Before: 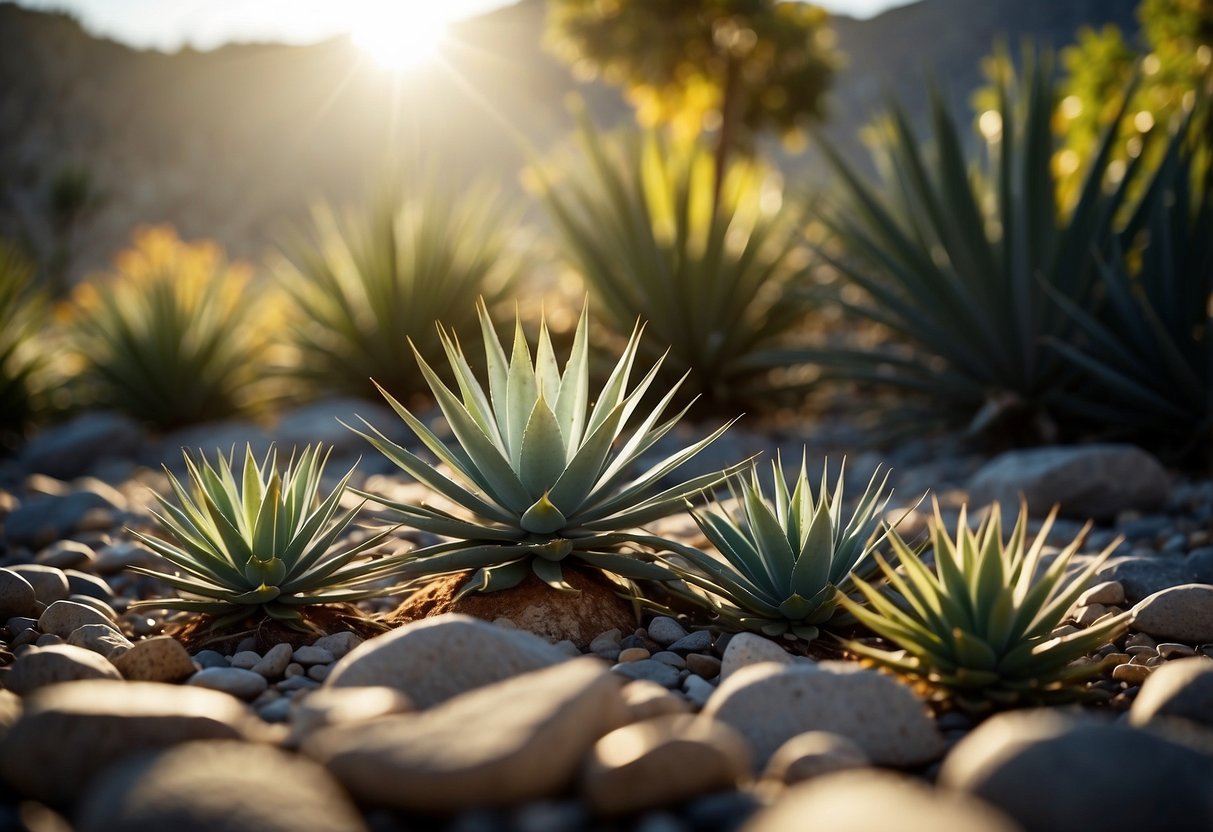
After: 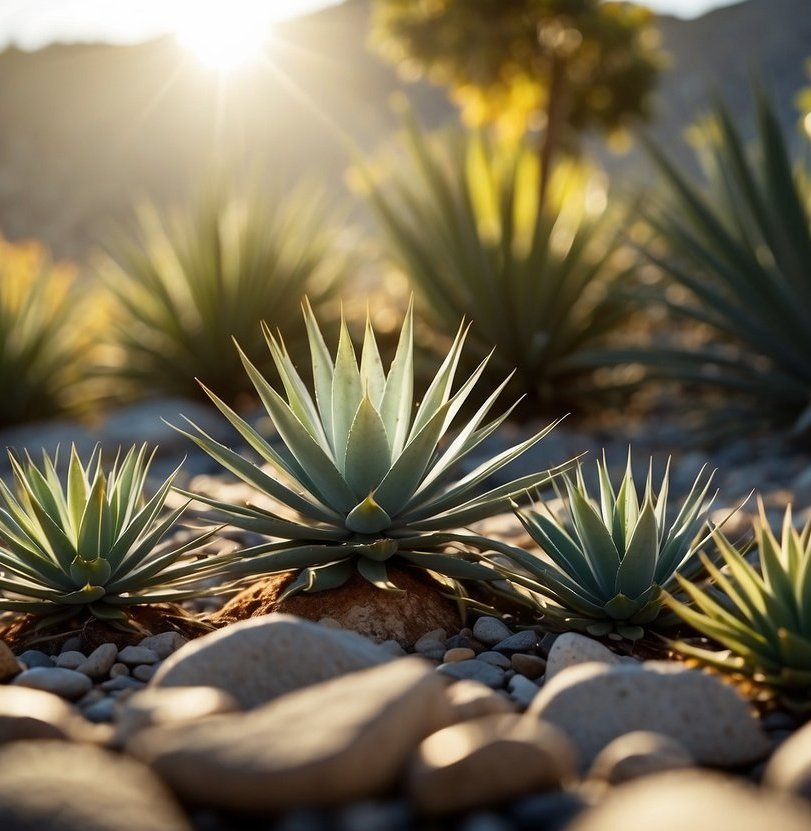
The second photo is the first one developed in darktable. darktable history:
crop and rotate: left 14.461%, right 18.675%
